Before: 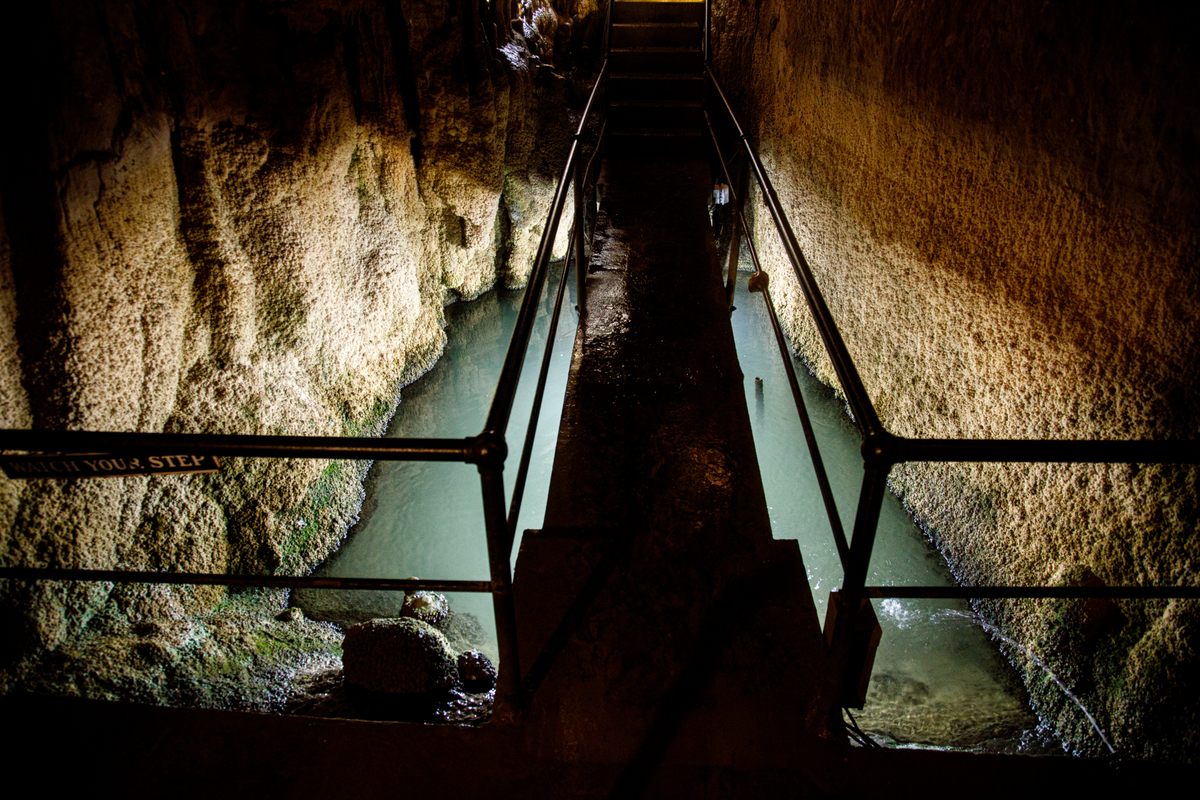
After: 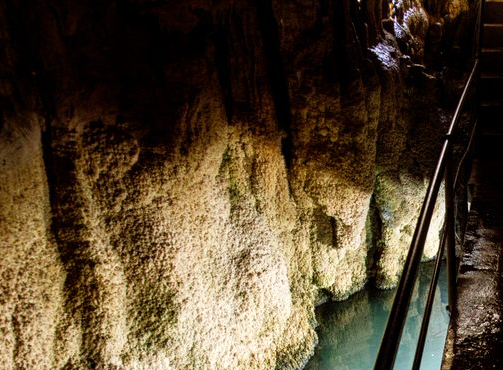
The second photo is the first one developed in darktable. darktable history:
crop and rotate: left 10.817%, top 0.062%, right 47.194%, bottom 53.626%
velvia: strength 30%
